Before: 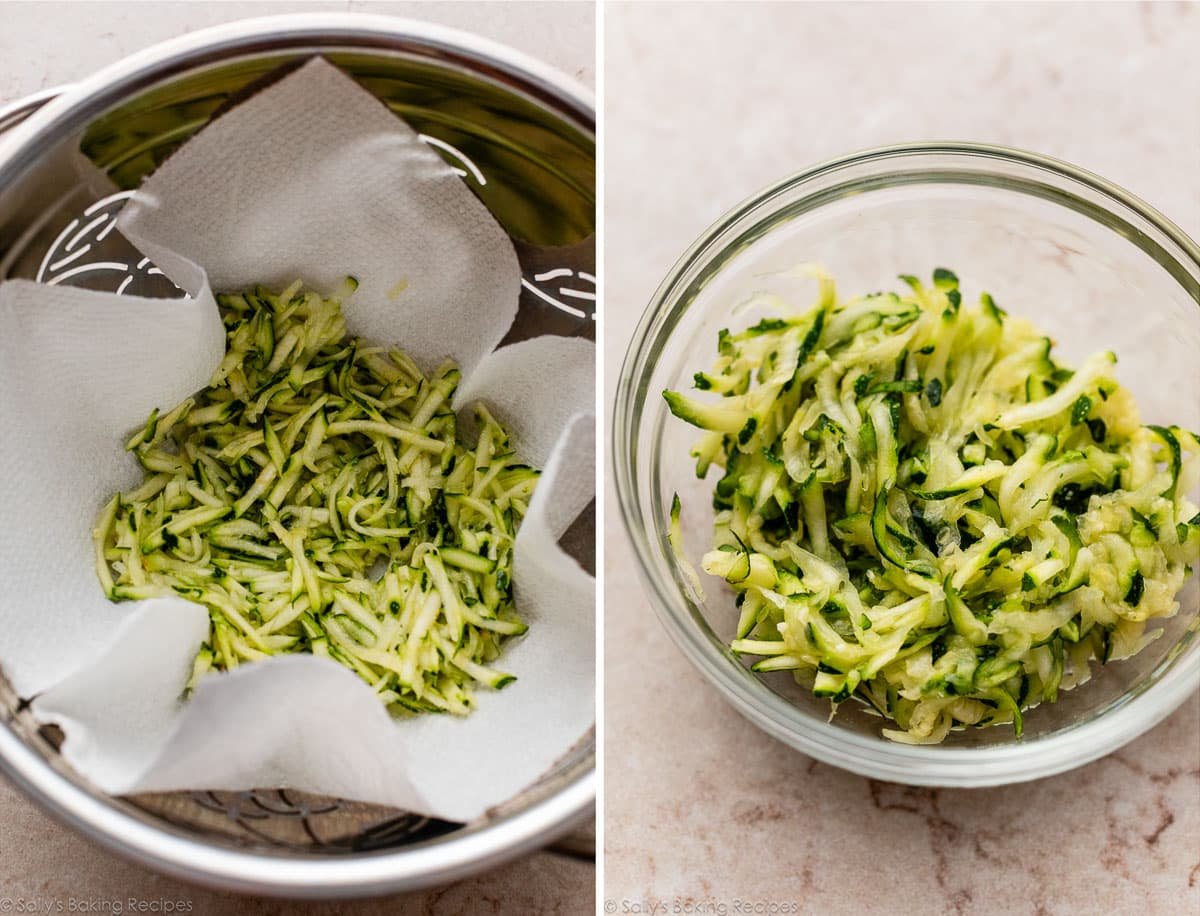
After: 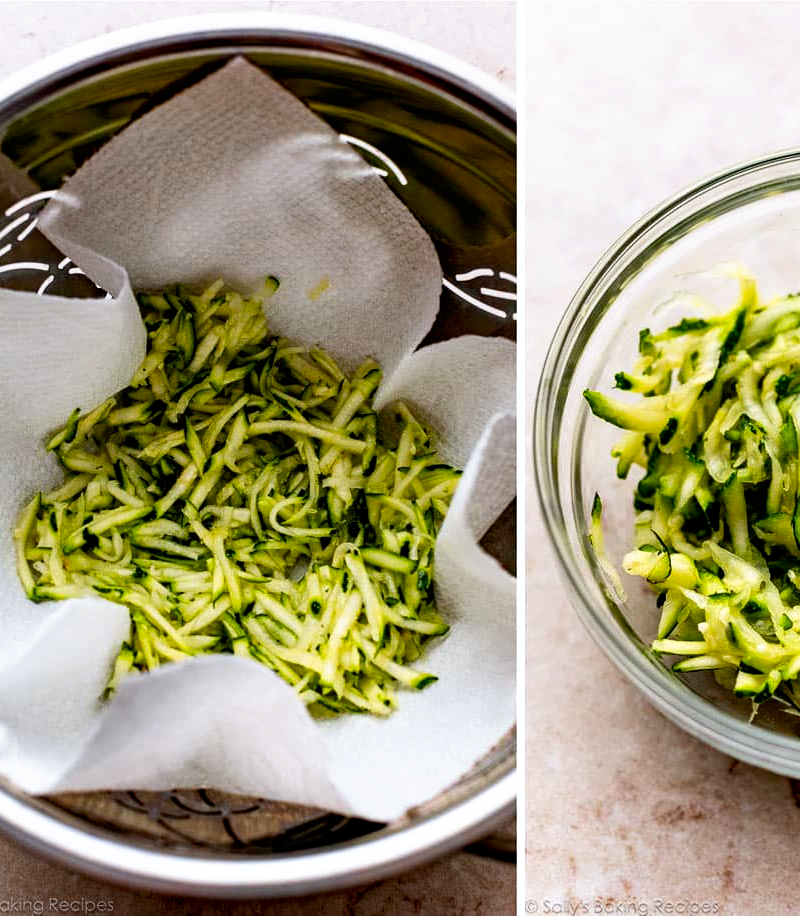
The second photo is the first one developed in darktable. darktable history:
white balance: red 0.983, blue 1.036
haze removal: strength 0.29, distance 0.25, compatibility mode true, adaptive false
crop and rotate: left 6.617%, right 26.717%
tone curve: curves: ch0 [(0, 0) (0.003, 0) (0.011, 0.001) (0.025, 0.003) (0.044, 0.004) (0.069, 0.007) (0.1, 0.01) (0.136, 0.033) (0.177, 0.082) (0.224, 0.141) (0.277, 0.208) (0.335, 0.282) (0.399, 0.363) (0.468, 0.451) (0.543, 0.545) (0.623, 0.647) (0.709, 0.756) (0.801, 0.87) (0.898, 0.972) (1, 1)], preserve colors none
